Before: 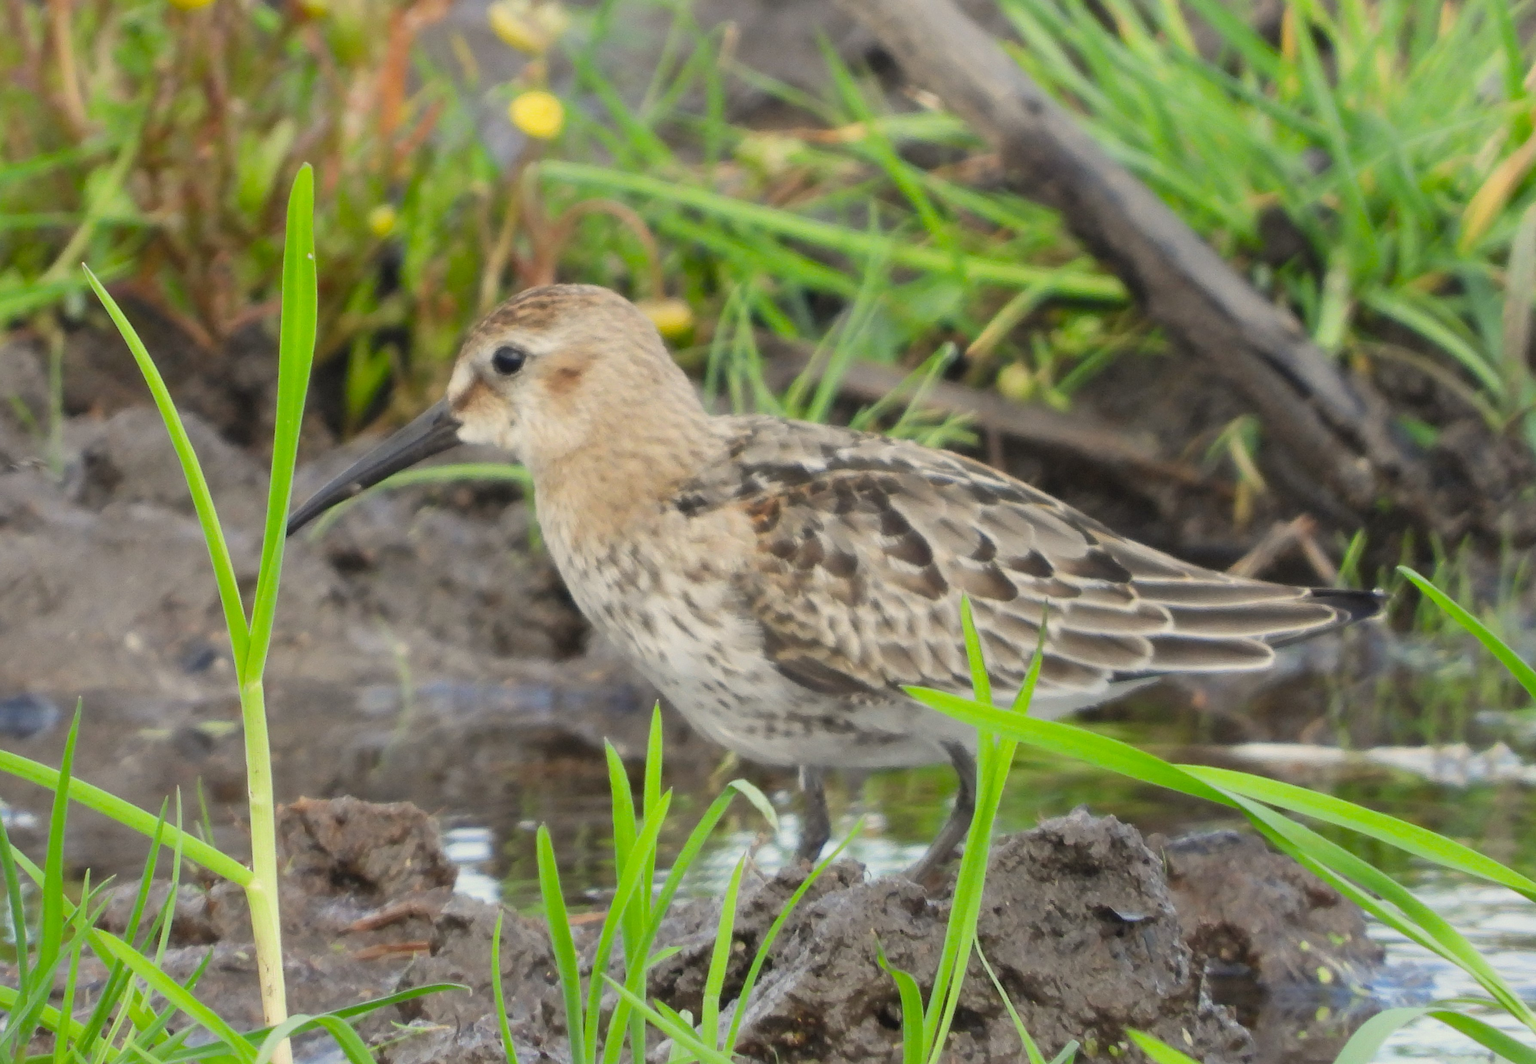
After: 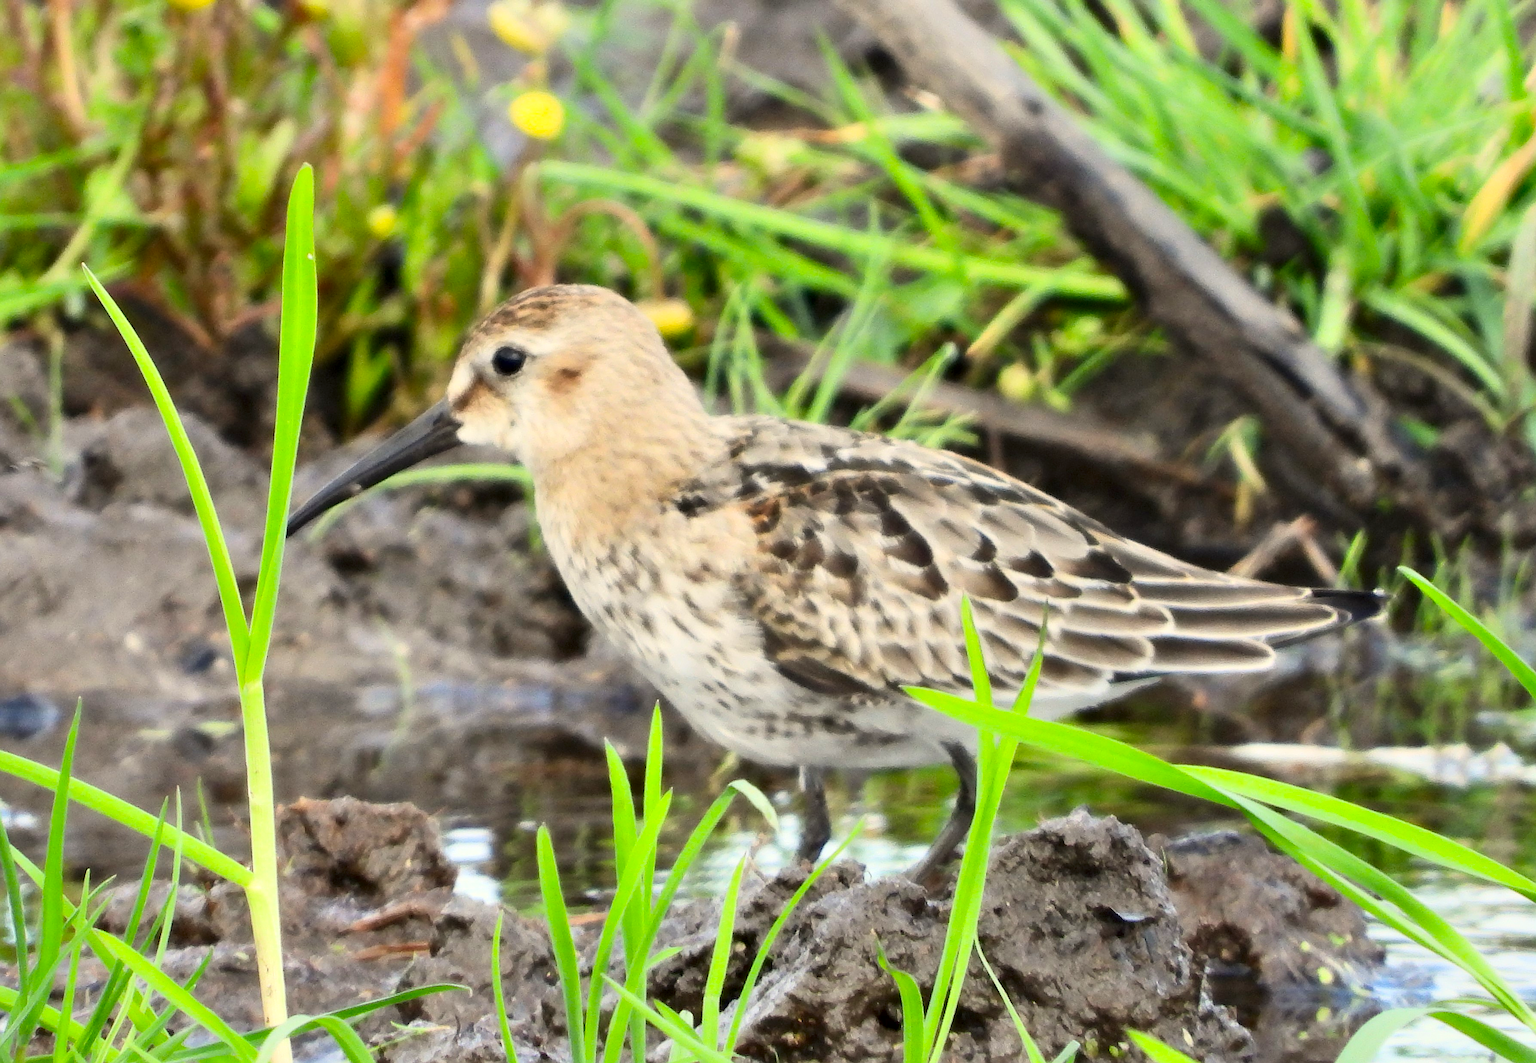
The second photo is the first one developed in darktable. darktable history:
sharpen: on, module defaults
crop: left 0.038%
shadows and highlights: shadows -30.93, highlights 30.03
contrast equalizer: y [[0.536, 0.565, 0.581, 0.516, 0.52, 0.491], [0.5 ×6], [0.5 ×6], [0 ×6], [0 ×6]]
contrast brightness saturation: contrast 0.225, brightness 0.099, saturation 0.293
